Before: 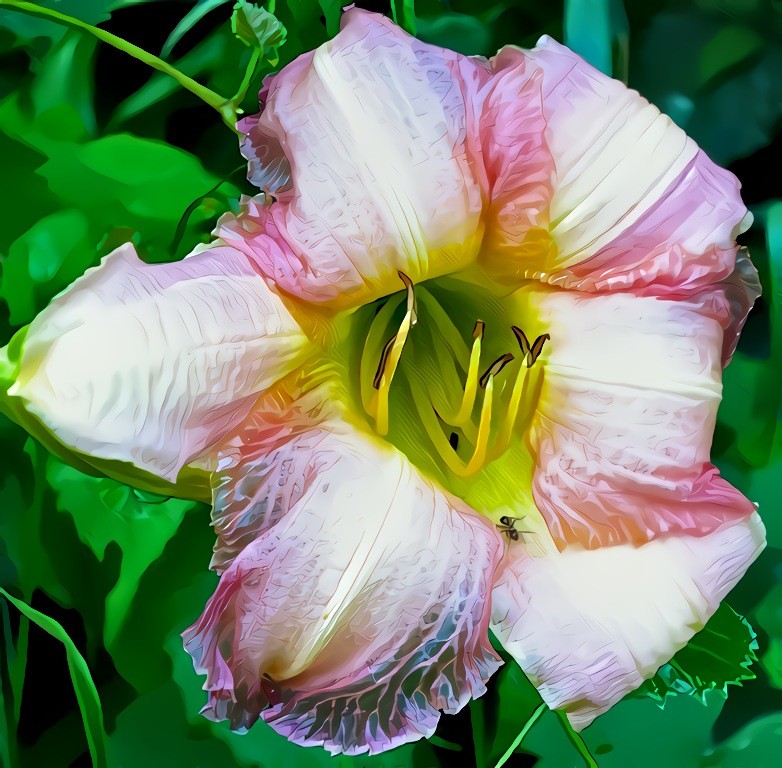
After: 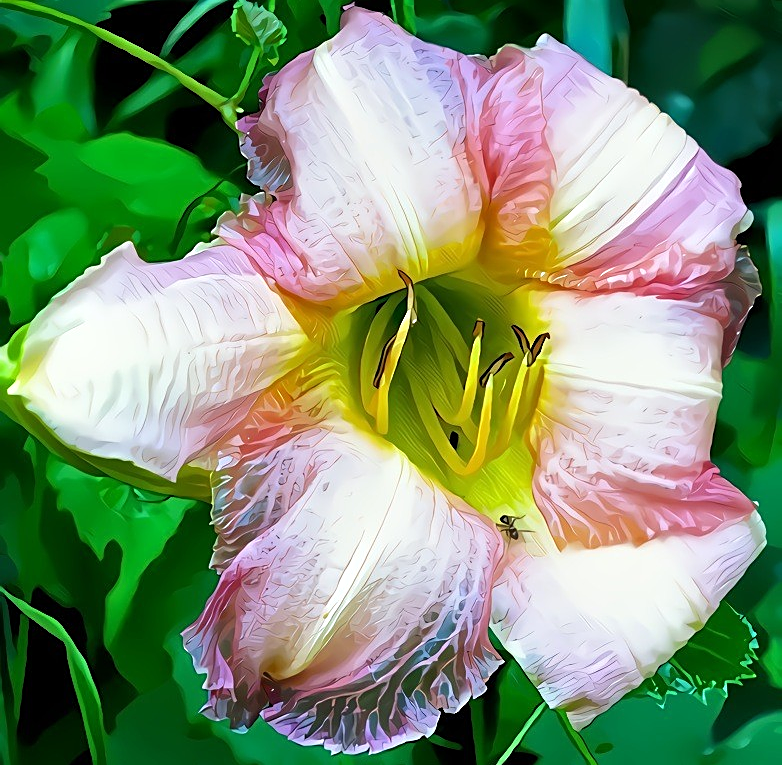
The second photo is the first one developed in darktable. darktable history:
sharpen: on, module defaults
exposure: exposure 0.203 EV, compensate highlight preservation false
crop: top 0.137%, bottom 0.197%
